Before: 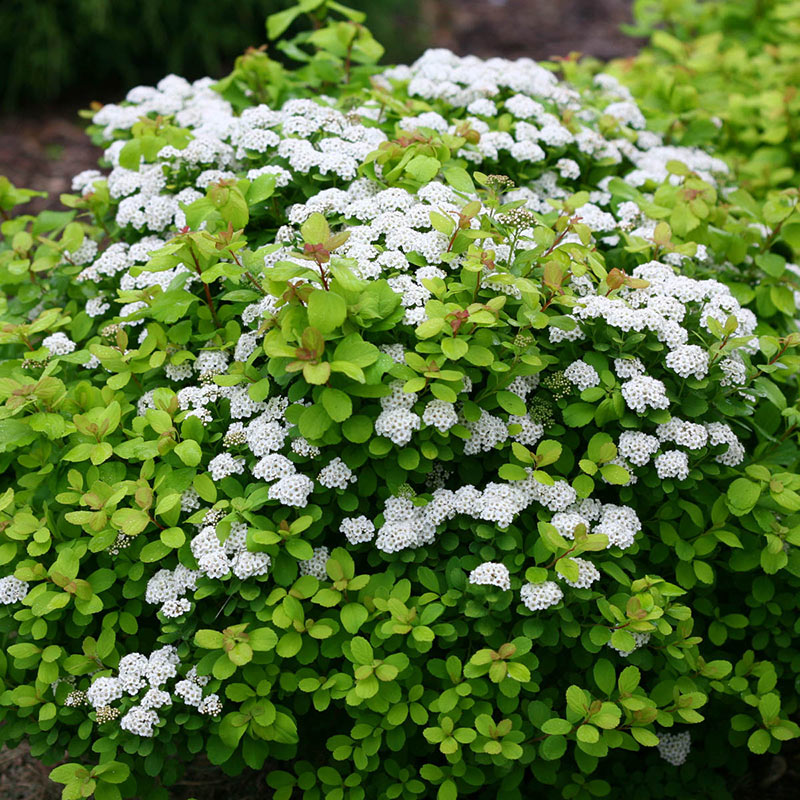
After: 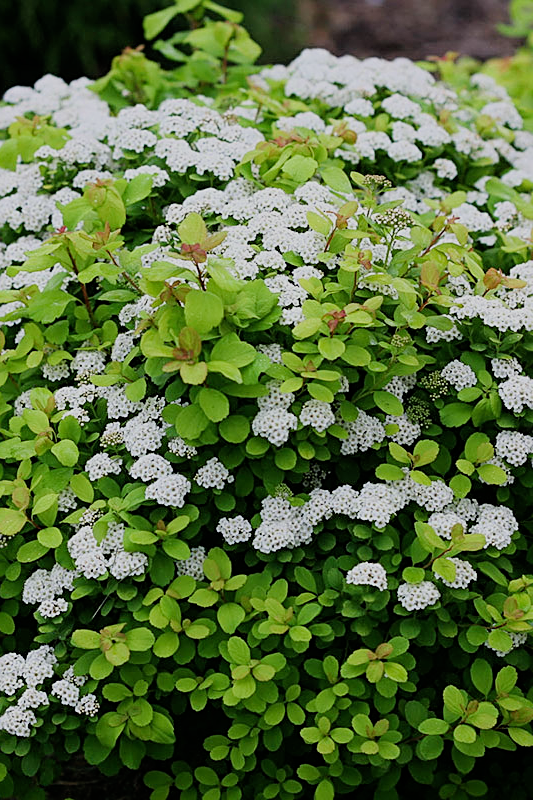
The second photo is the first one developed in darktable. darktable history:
crop and rotate: left 15.381%, right 17.979%
tone equalizer: on, module defaults
sharpen: on, module defaults
contrast equalizer: y [[0.439, 0.44, 0.442, 0.457, 0.493, 0.498], [0.5 ×6], [0.5 ×6], [0 ×6], [0 ×6]], mix 0.137
filmic rgb: black relative exposure -7.65 EV, white relative exposure 4.56 EV, hardness 3.61, contrast 0.983, iterations of high-quality reconstruction 0
